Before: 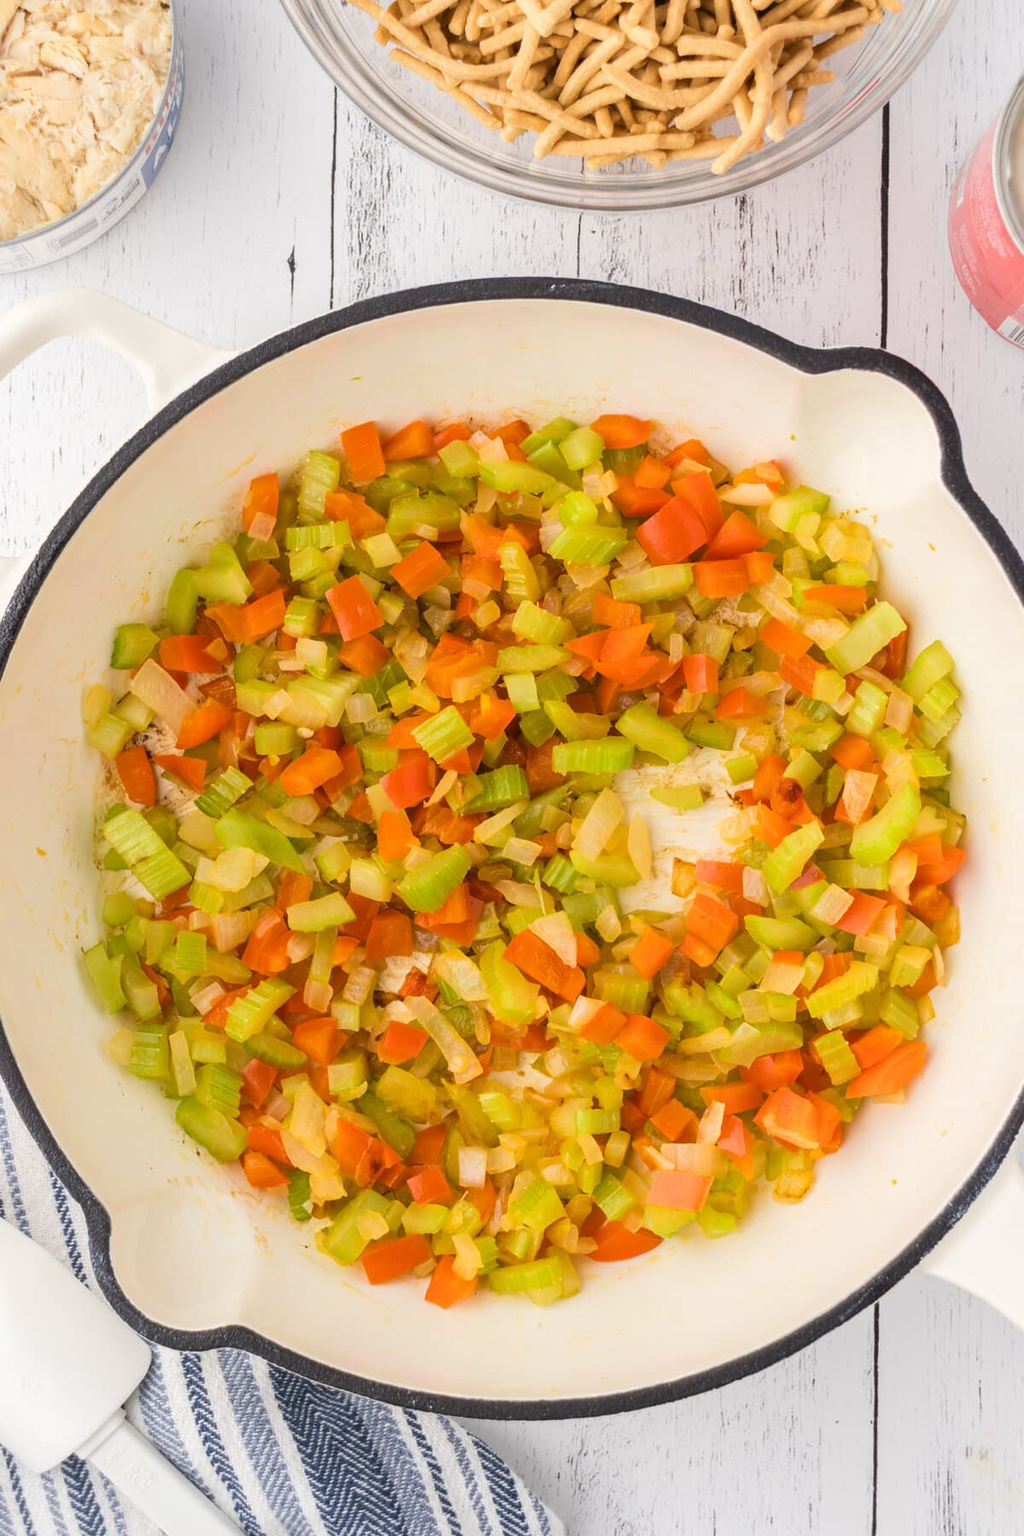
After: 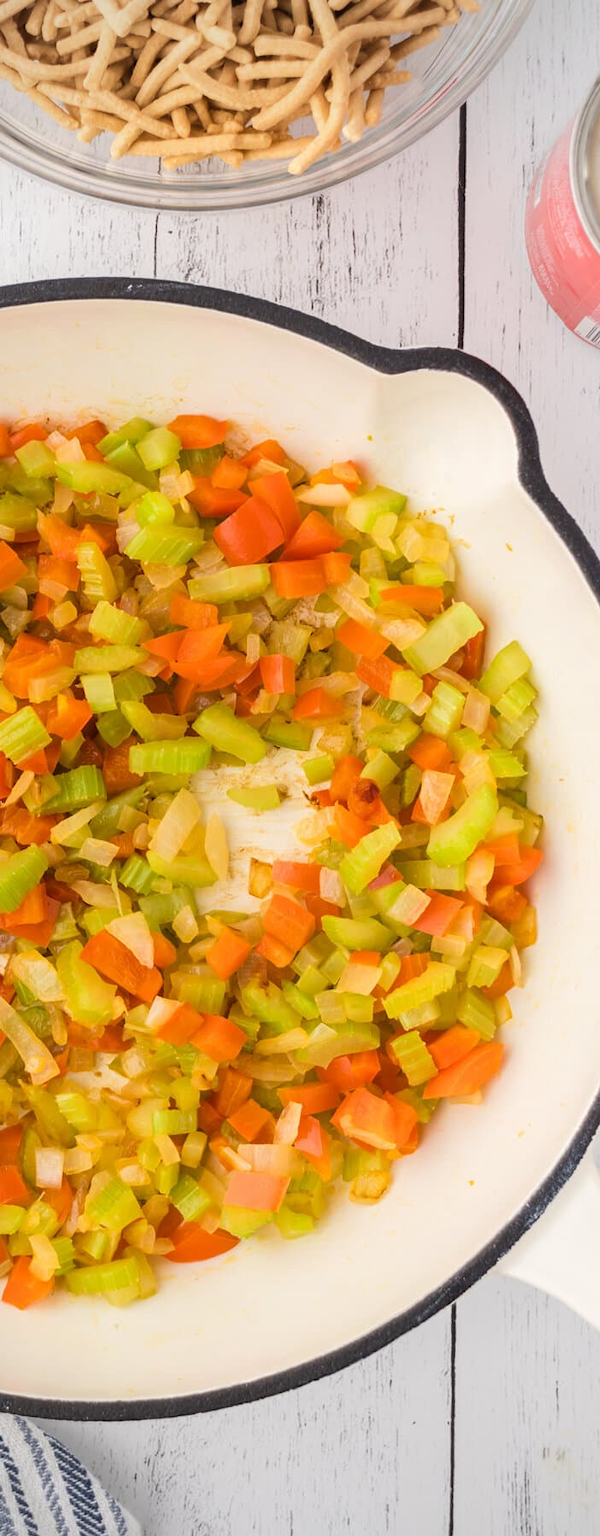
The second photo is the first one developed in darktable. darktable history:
vignetting: fall-off radius 60.92%
crop: left 41.402%
